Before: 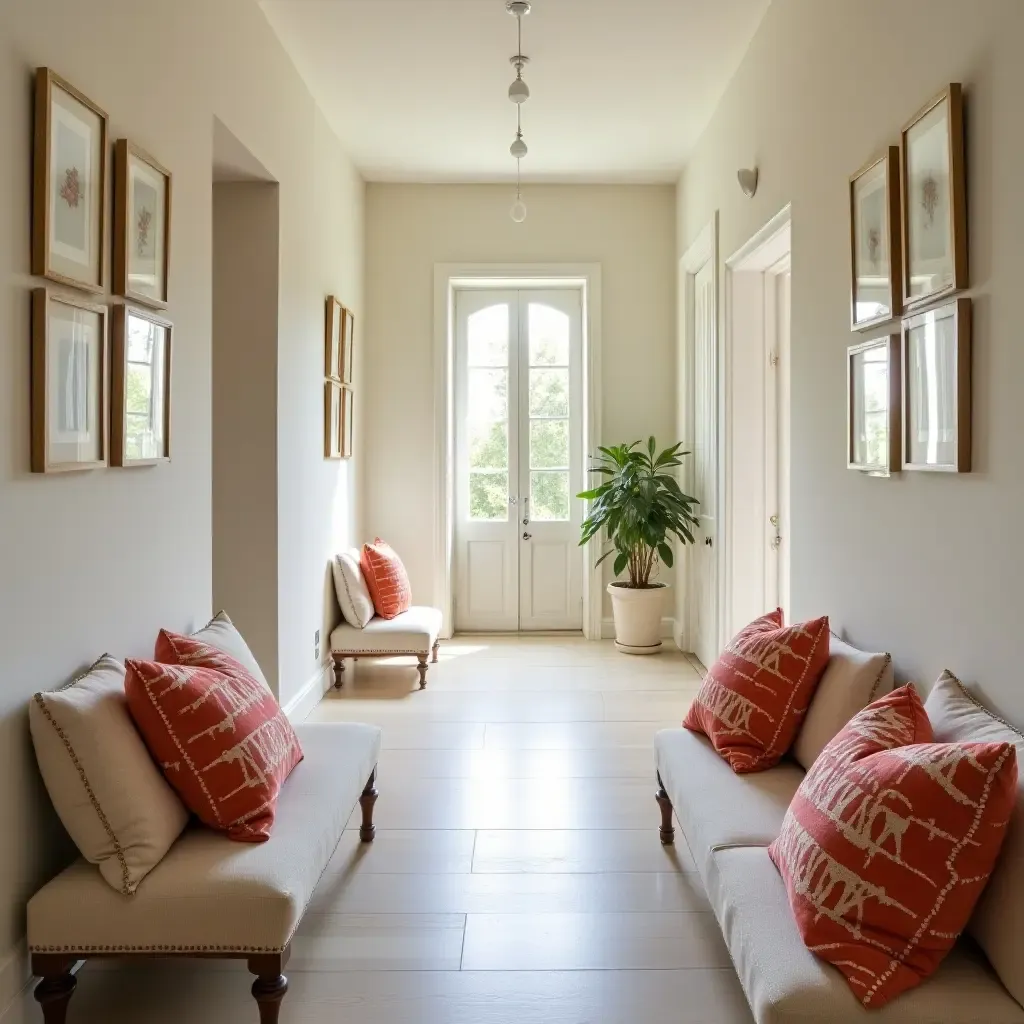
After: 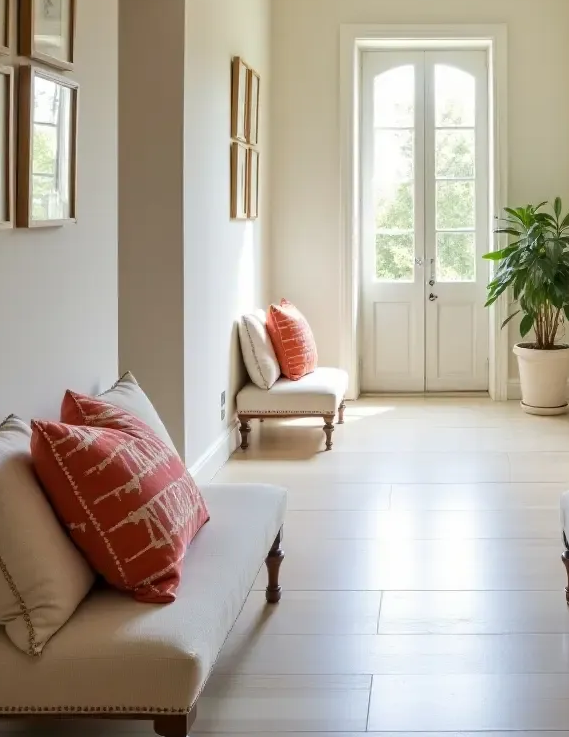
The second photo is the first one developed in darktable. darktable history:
crop: left 9.246%, top 23.363%, right 35.124%, bottom 4.584%
